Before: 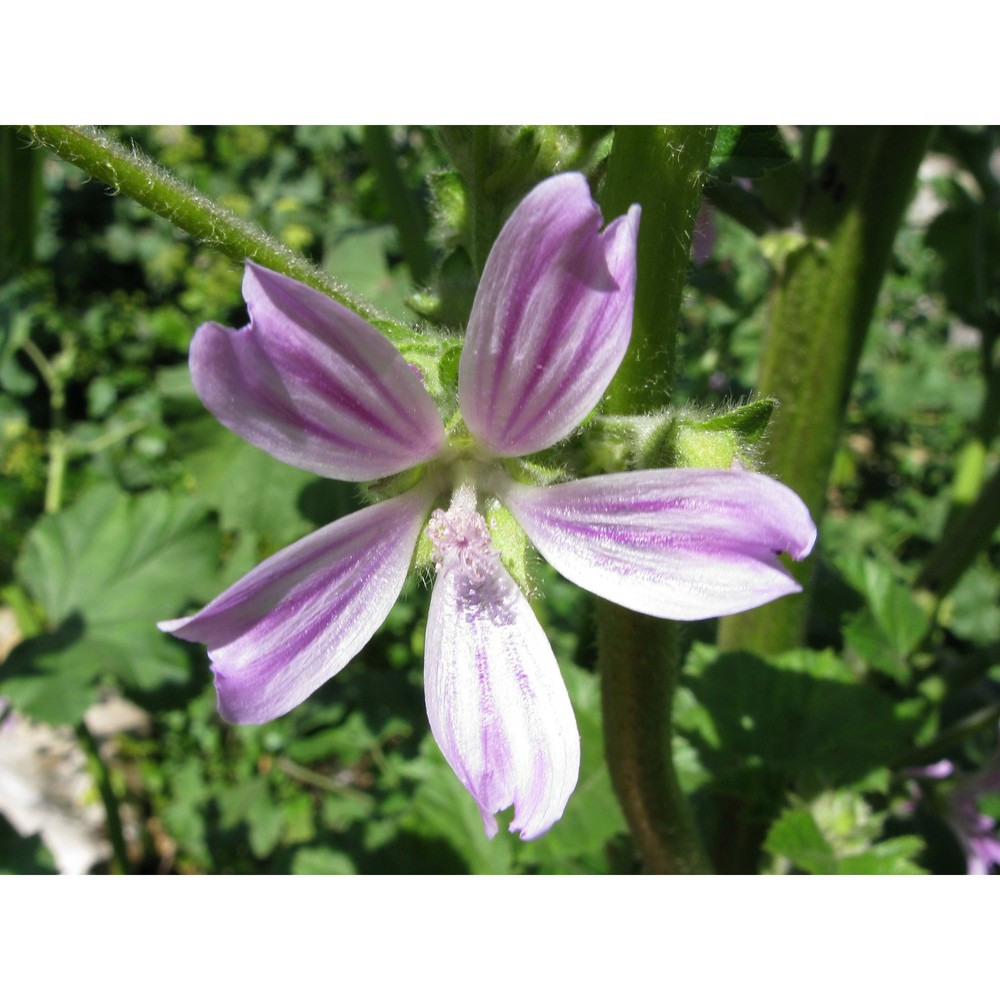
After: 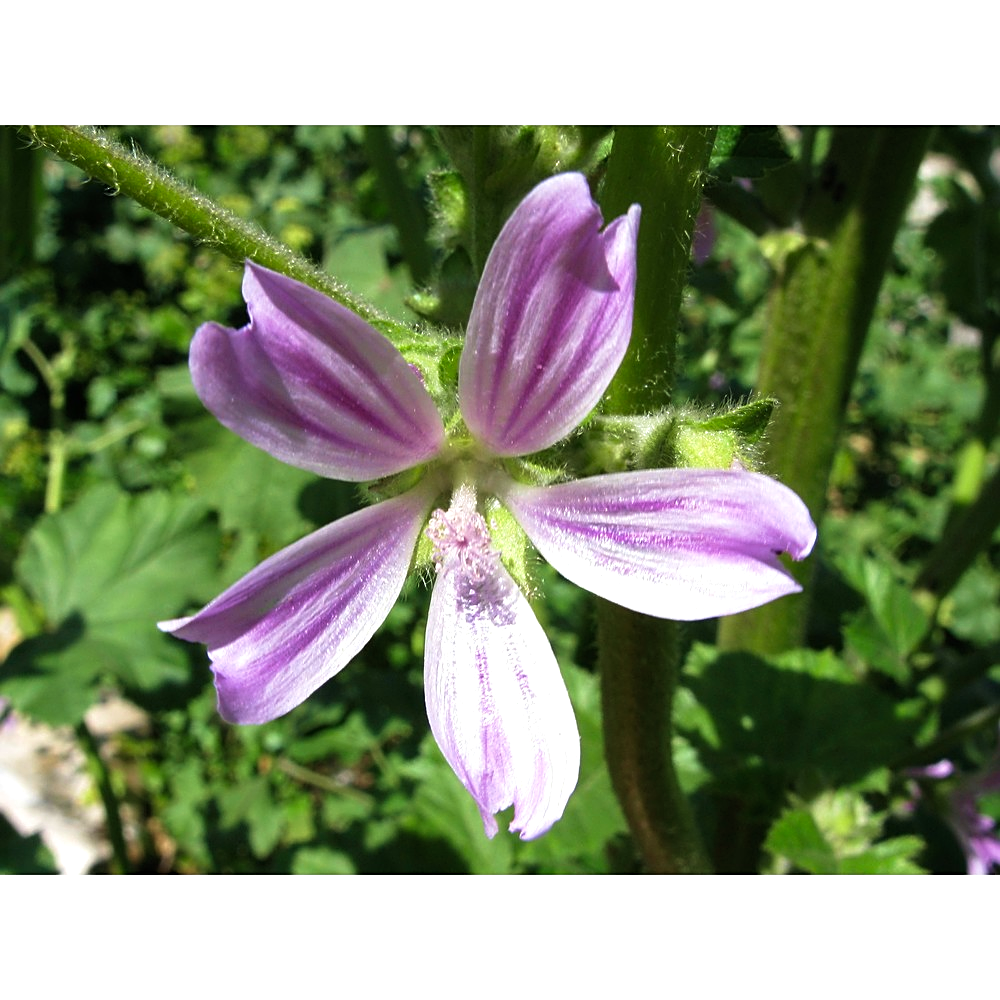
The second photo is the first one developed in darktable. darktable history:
velvia: on, module defaults
color balance: contrast 10%
sharpen: on, module defaults
